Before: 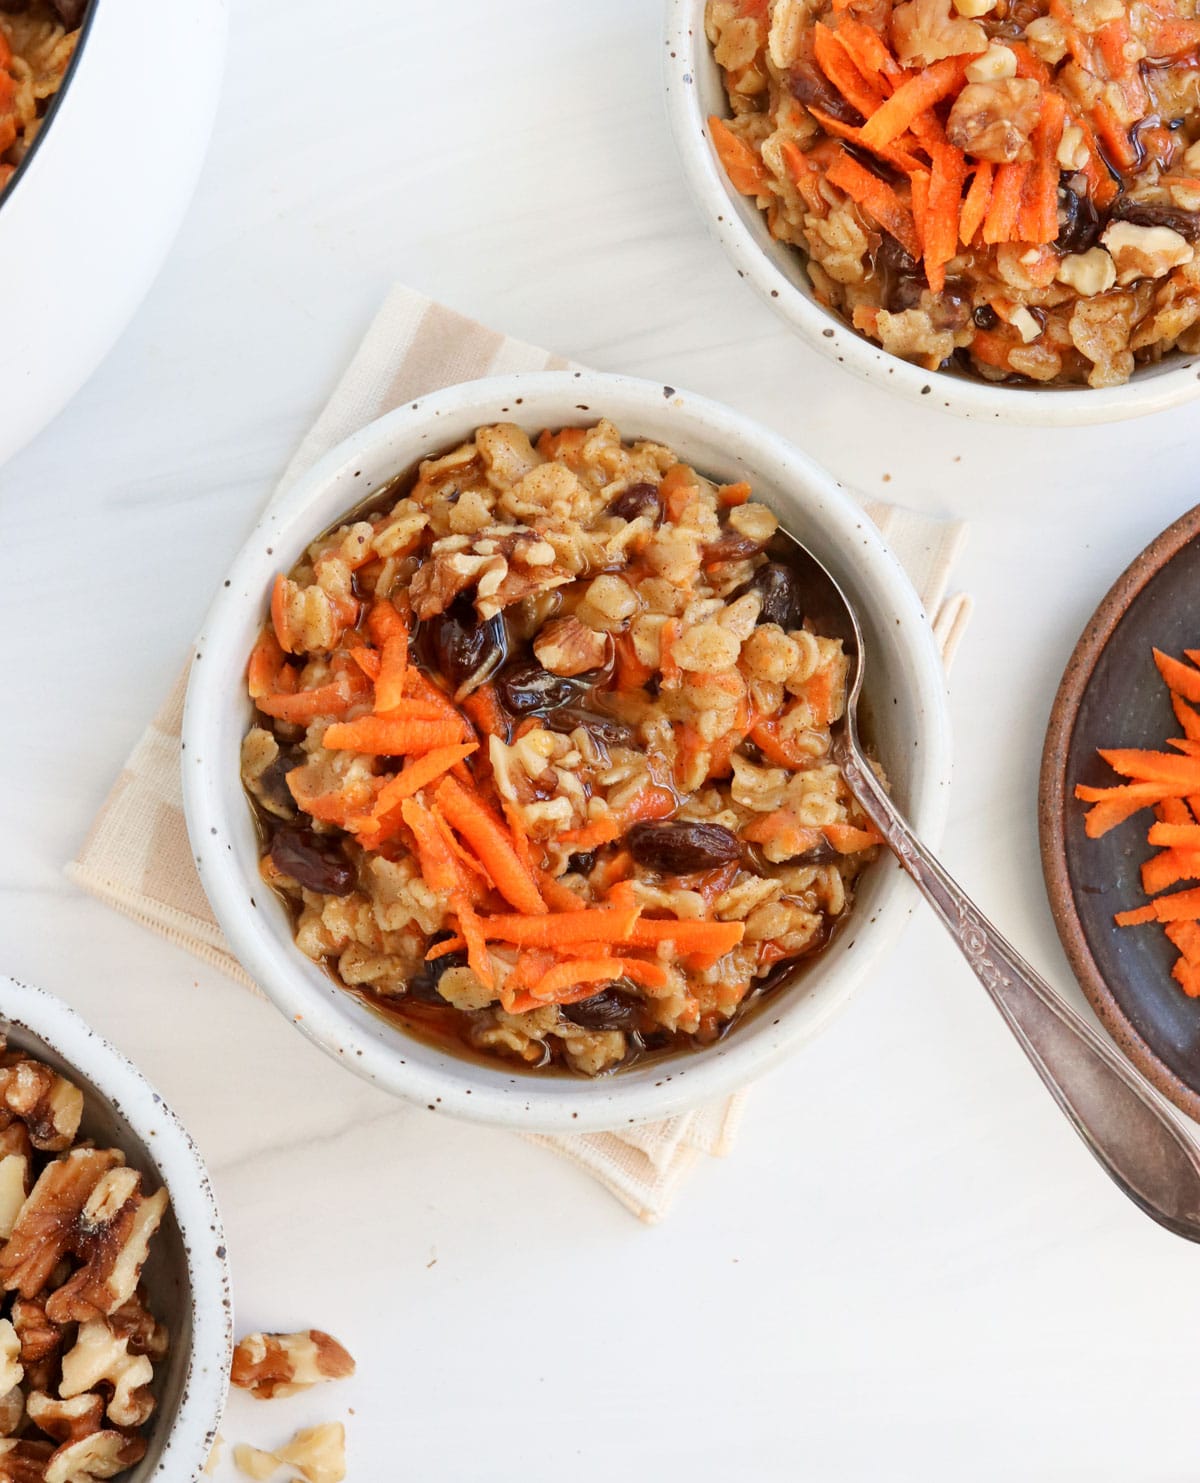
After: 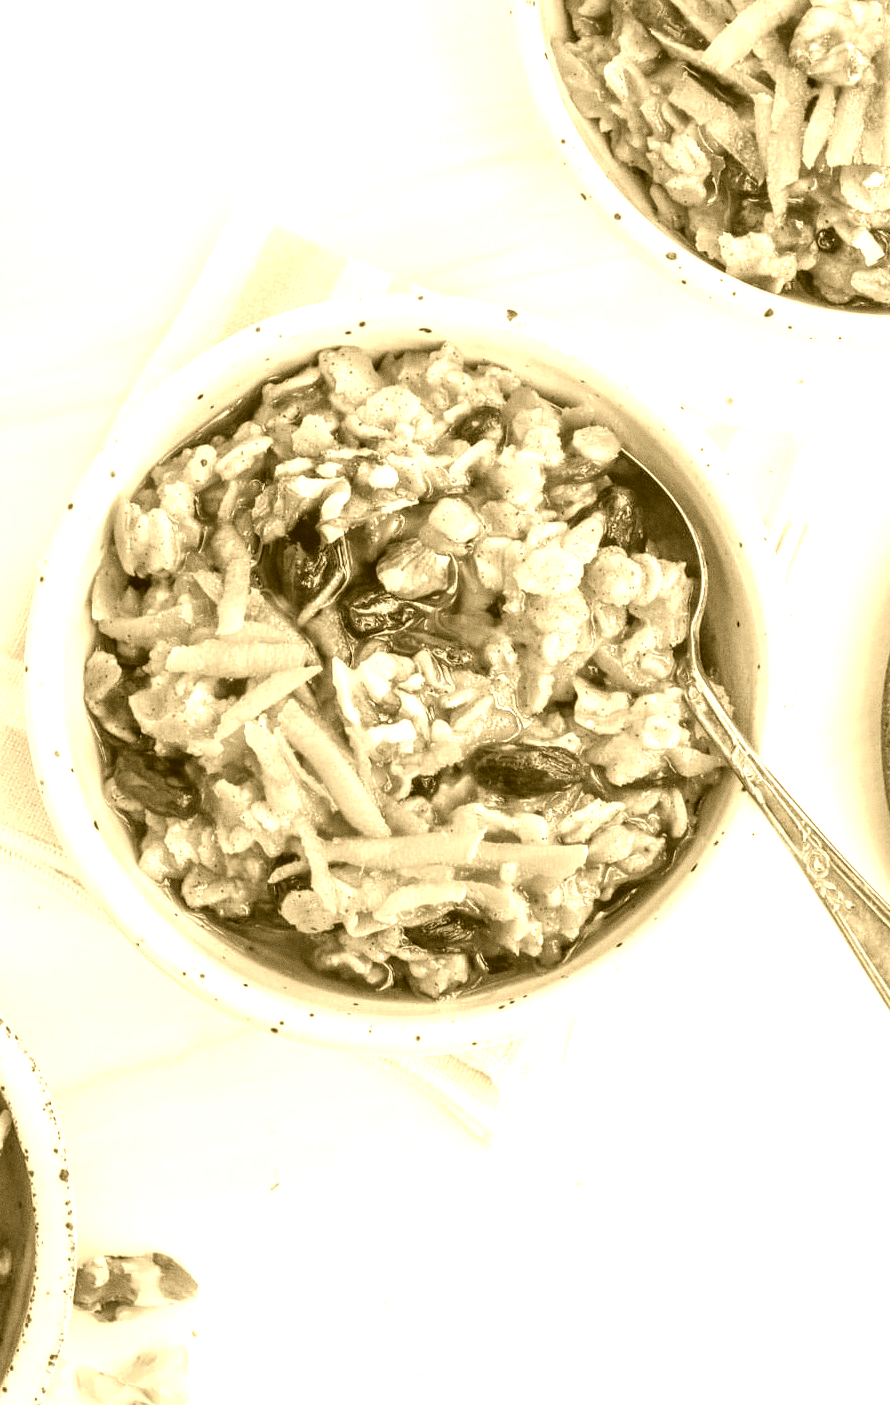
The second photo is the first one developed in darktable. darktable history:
white balance: red 1.004, blue 1.096
grain: coarseness 0.09 ISO
exposure: black level correction 0.002, compensate highlight preservation false
crop and rotate: left 13.15%, top 5.251%, right 12.609%
colorize: hue 36°, source mix 100%
local contrast: highlights 20%, shadows 70%, detail 170%
color correction: highlights a* -5.94, highlights b* 11.19
